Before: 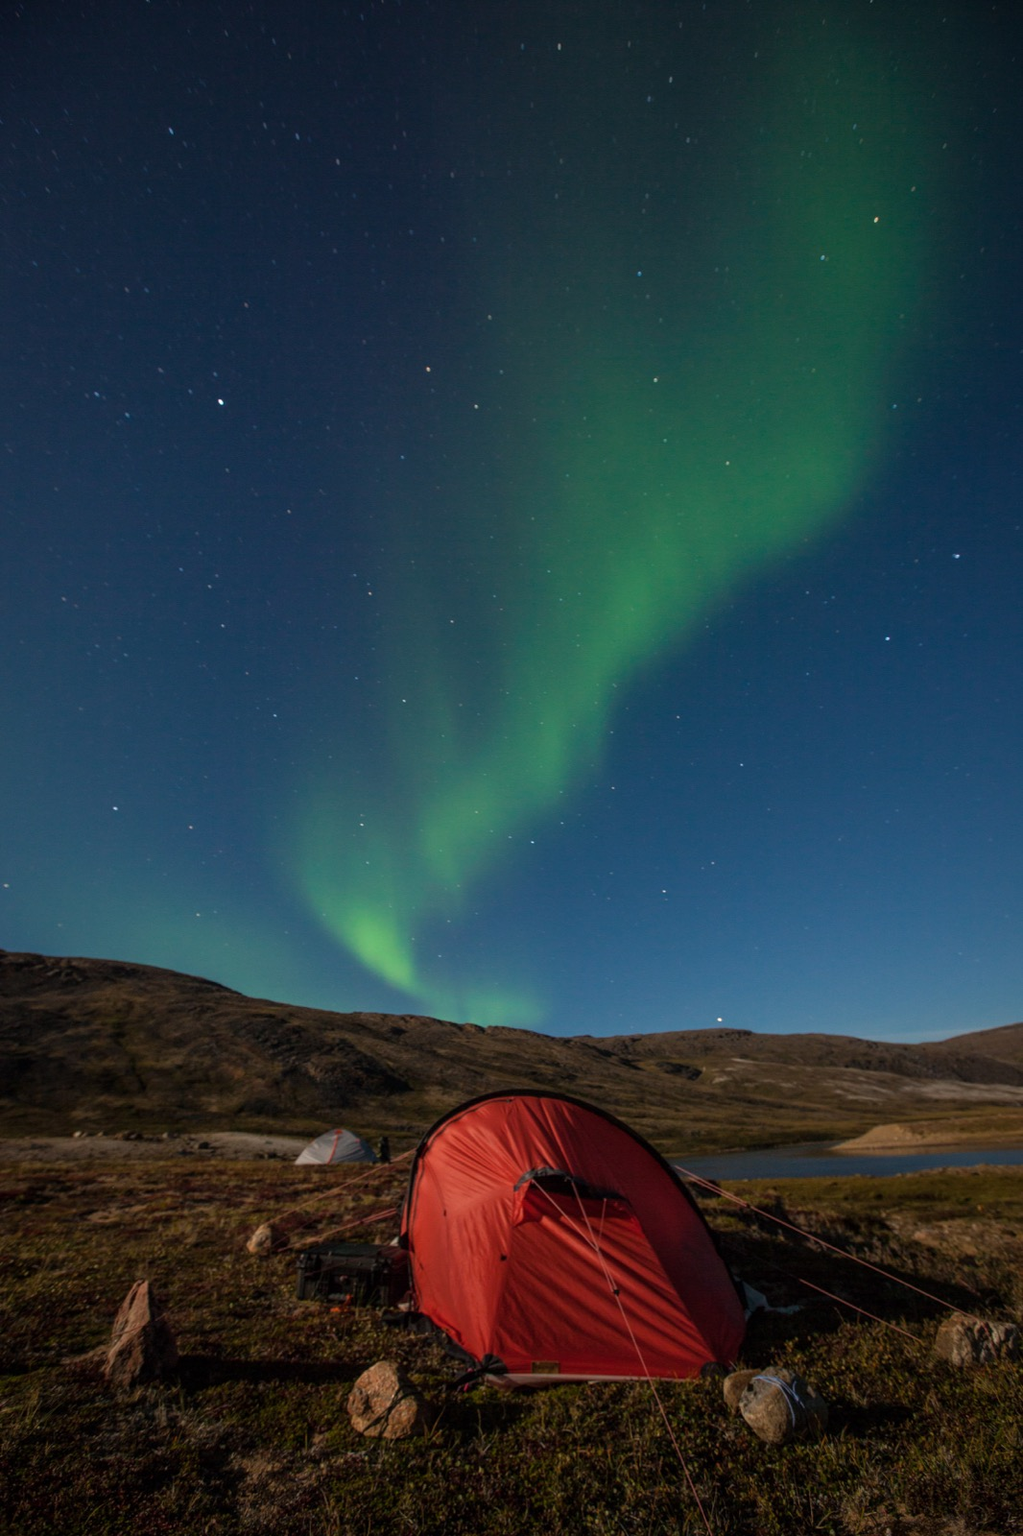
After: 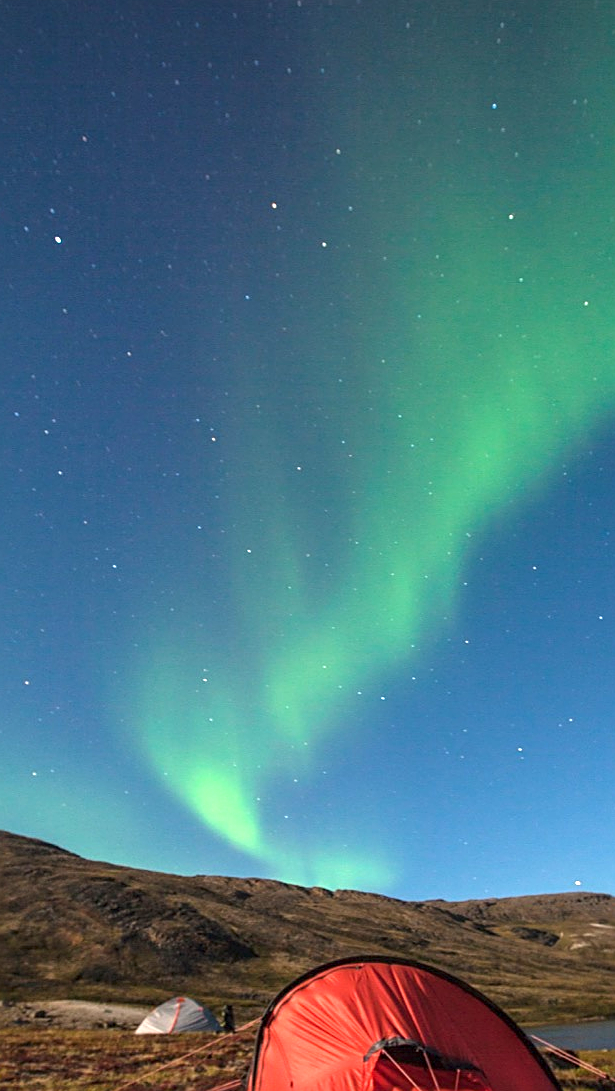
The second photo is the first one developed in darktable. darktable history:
rotate and perspective: crop left 0, crop top 0
sharpen: on, module defaults
crop: left 16.202%, top 11.208%, right 26.045%, bottom 20.557%
exposure: black level correction 0, exposure 1.5 EV, compensate exposure bias true, compensate highlight preservation false
